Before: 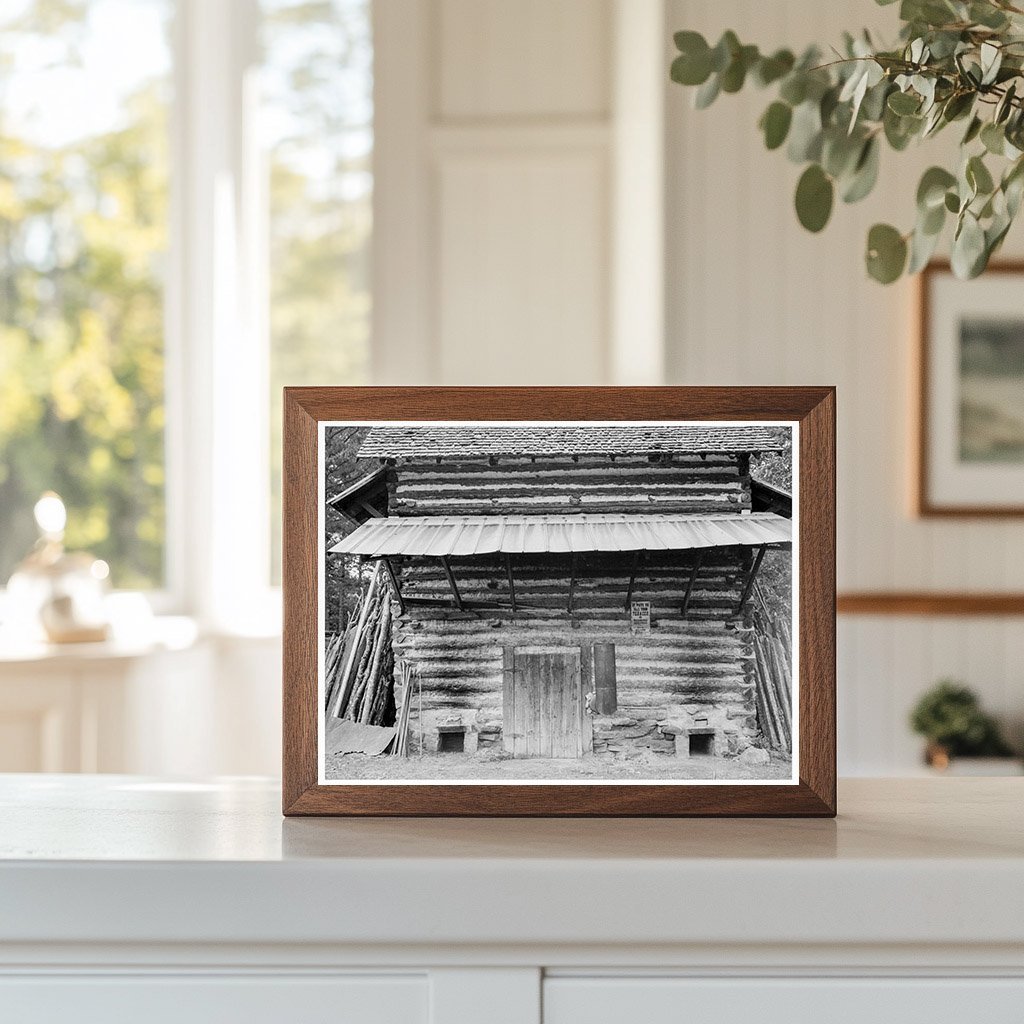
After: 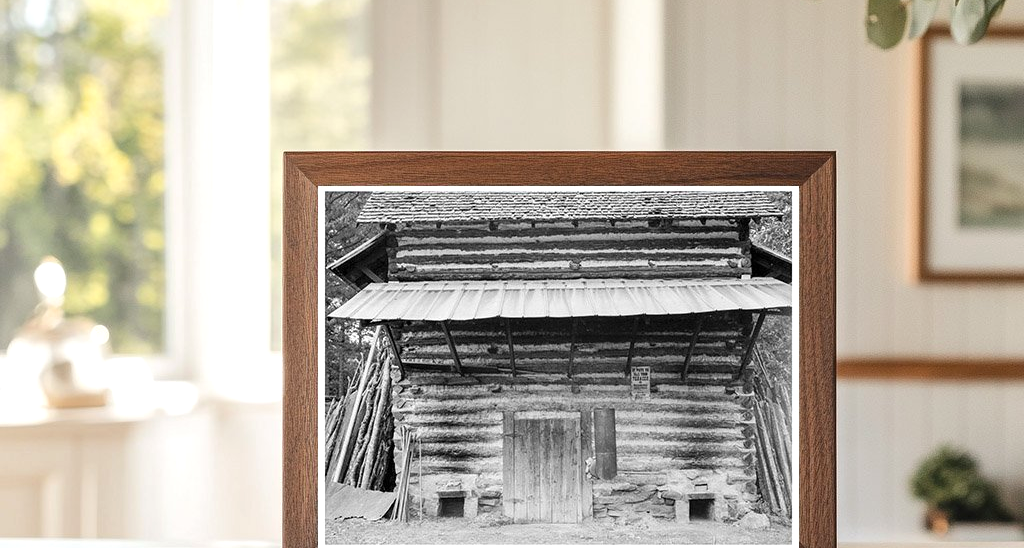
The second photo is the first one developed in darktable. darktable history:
exposure: exposure 0.2 EV, compensate highlight preservation false
crop and rotate: top 23.043%, bottom 23.437%
